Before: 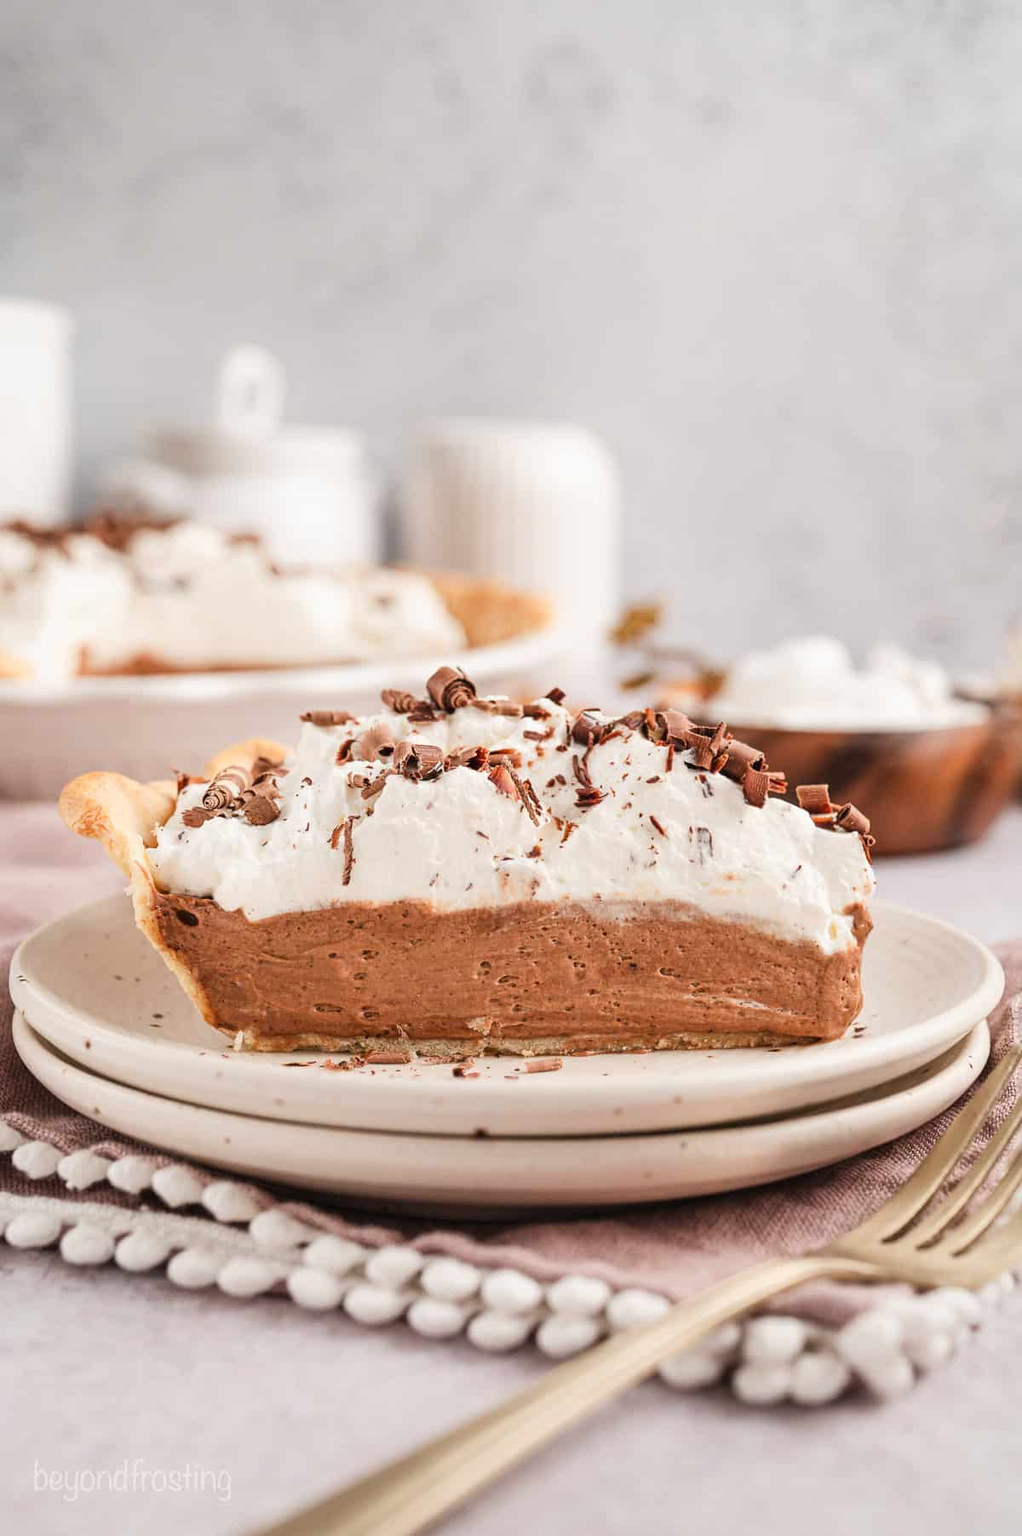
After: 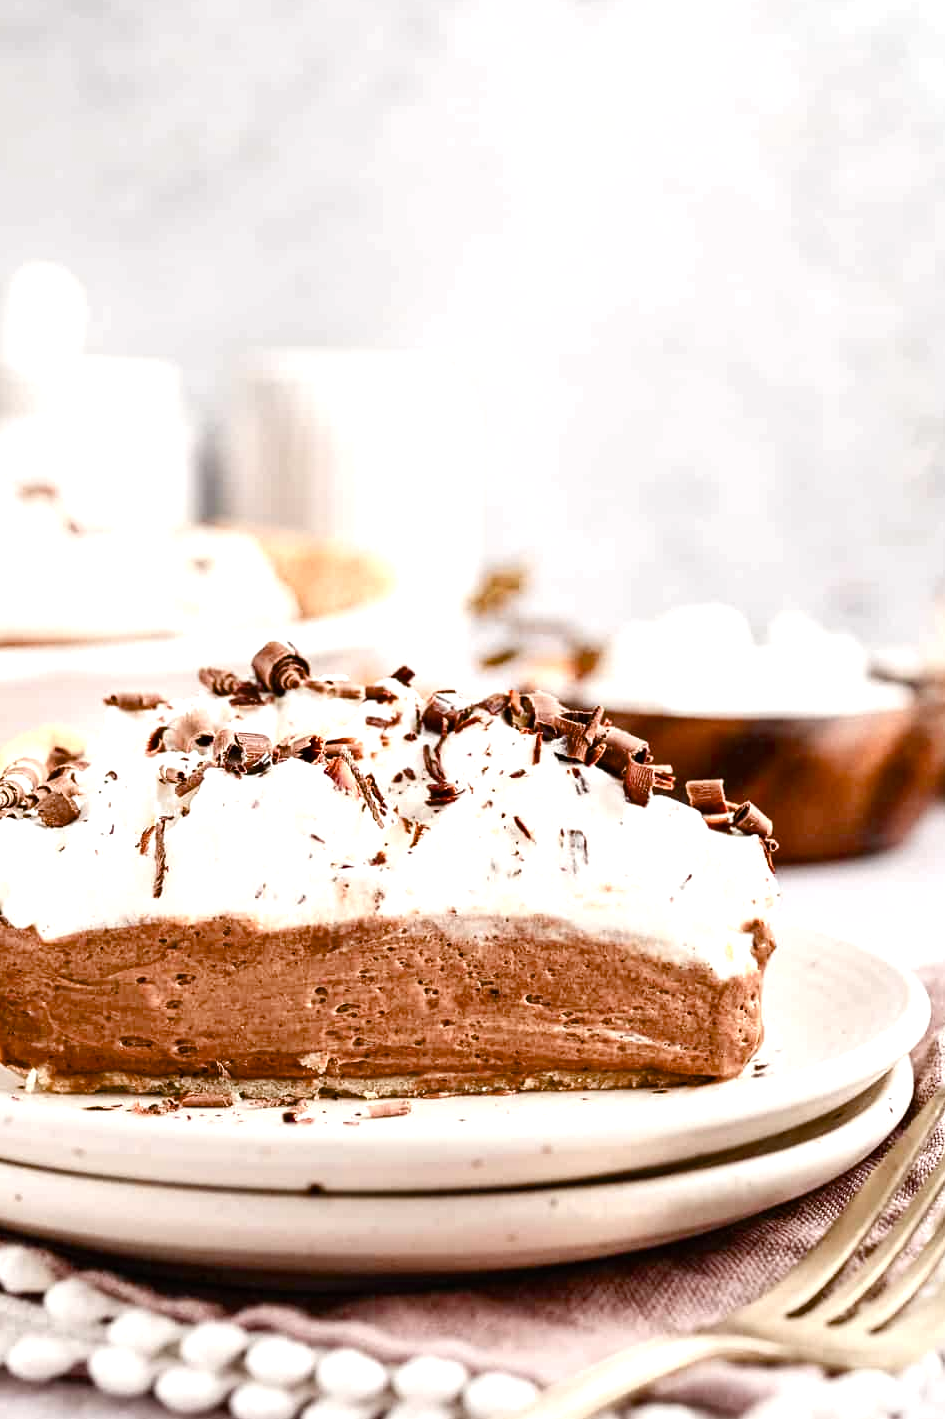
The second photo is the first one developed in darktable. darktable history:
color balance rgb: shadows lift › luminance -19.582%, power › hue 213.36°, highlights gain › luminance 17.758%, perceptual saturation grading › global saturation 20%, perceptual saturation grading › highlights -49.844%, perceptual saturation grading › shadows 25.801%, perceptual brilliance grading › global brilliance 2.621%, perceptual brilliance grading › highlights -2.318%, perceptual brilliance grading › shadows 3.351%, global vibrance 9.789%, contrast 15.541%, saturation formula JzAzBz (2021)
crop and rotate: left 20.77%, top 7.88%, right 0.415%, bottom 13.436%
